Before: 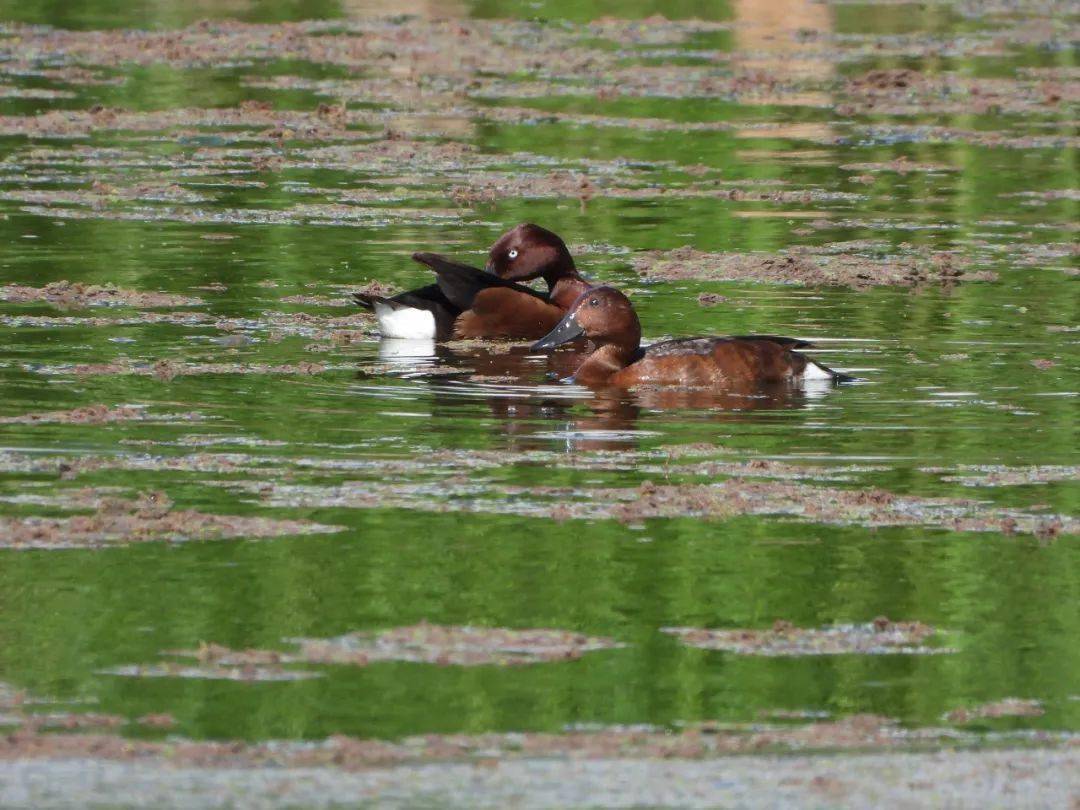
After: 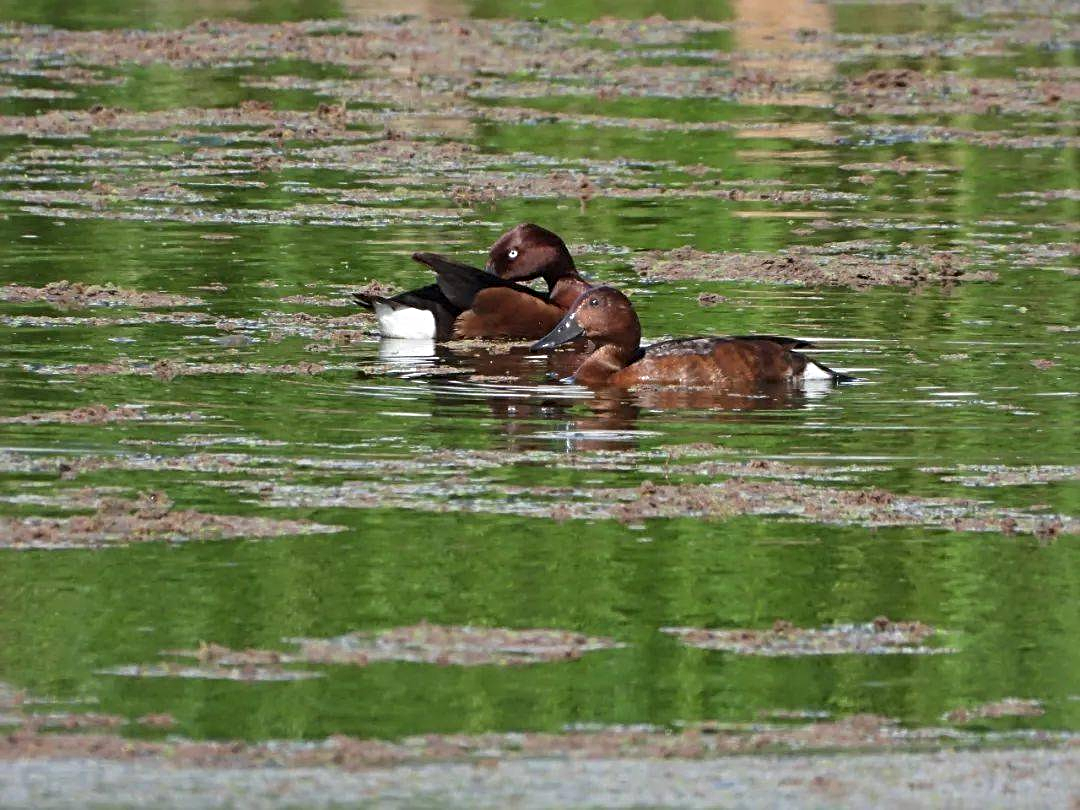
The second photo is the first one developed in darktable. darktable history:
sharpen: radius 3.961
